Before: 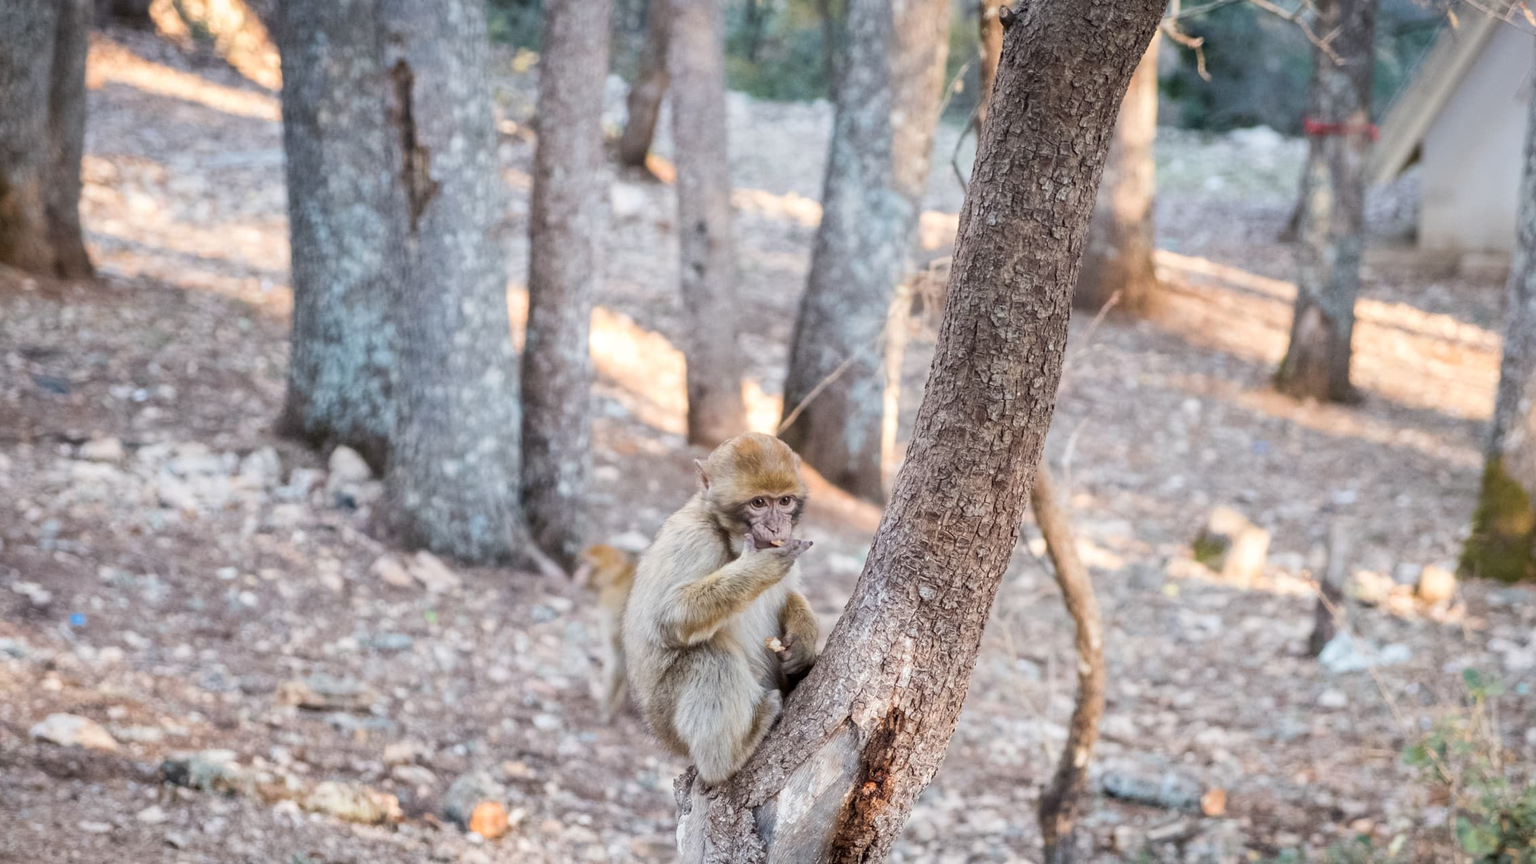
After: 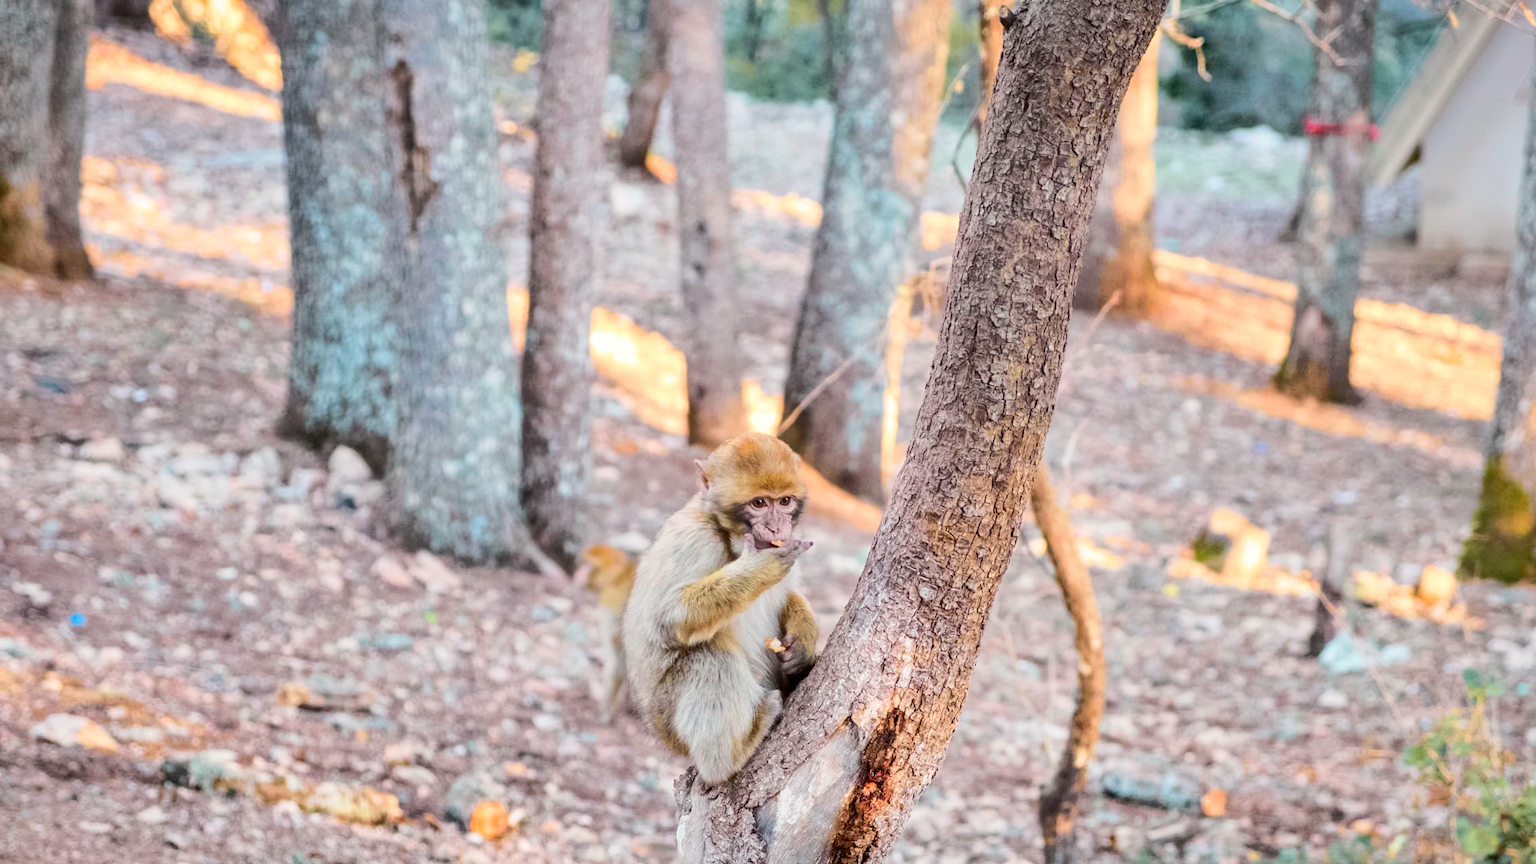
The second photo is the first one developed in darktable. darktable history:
shadows and highlights: low approximation 0.01, soften with gaussian
tone curve: curves: ch0 [(0, 0) (0.131, 0.135) (0.288, 0.372) (0.451, 0.608) (0.612, 0.739) (0.736, 0.832) (1, 1)]; ch1 [(0, 0) (0.392, 0.398) (0.487, 0.471) (0.496, 0.493) (0.519, 0.531) (0.557, 0.591) (0.581, 0.639) (0.622, 0.711) (1, 1)]; ch2 [(0, 0) (0.388, 0.344) (0.438, 0.425) (0.476, 0.482) (0.502, 0.508) (0.524, 0.531) (0.538, 0.58) (0.58, 0.621) (0.613, 0.679) (0.655, 0.738) (1, 1)], color space Lab, independent channels, preserve colors none
